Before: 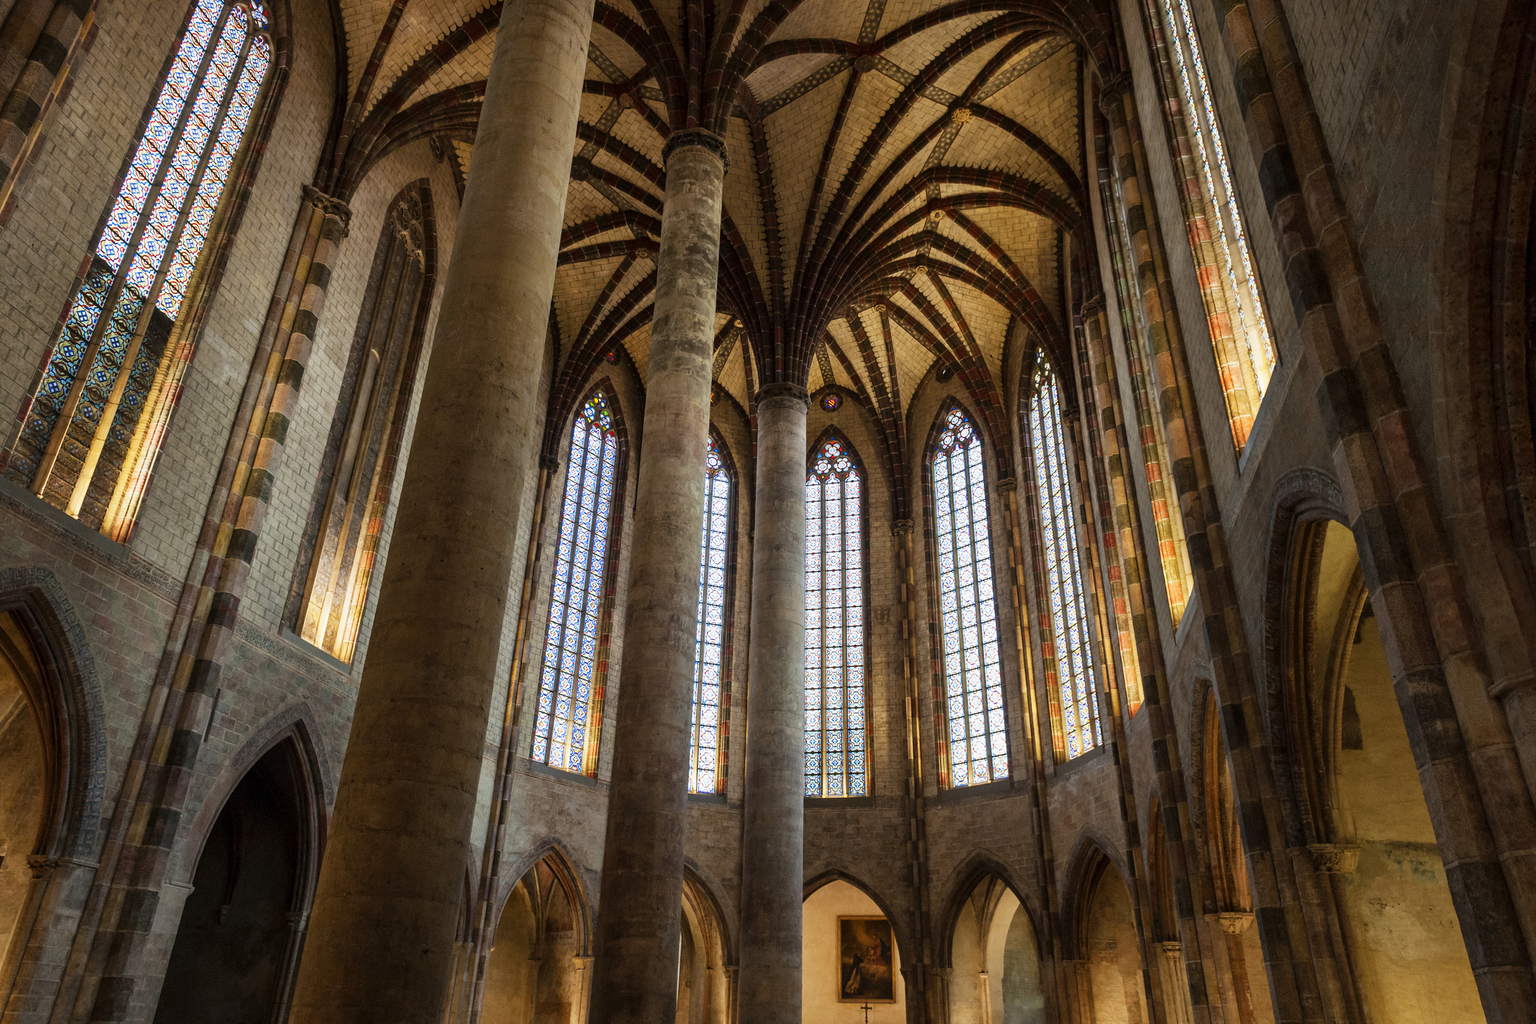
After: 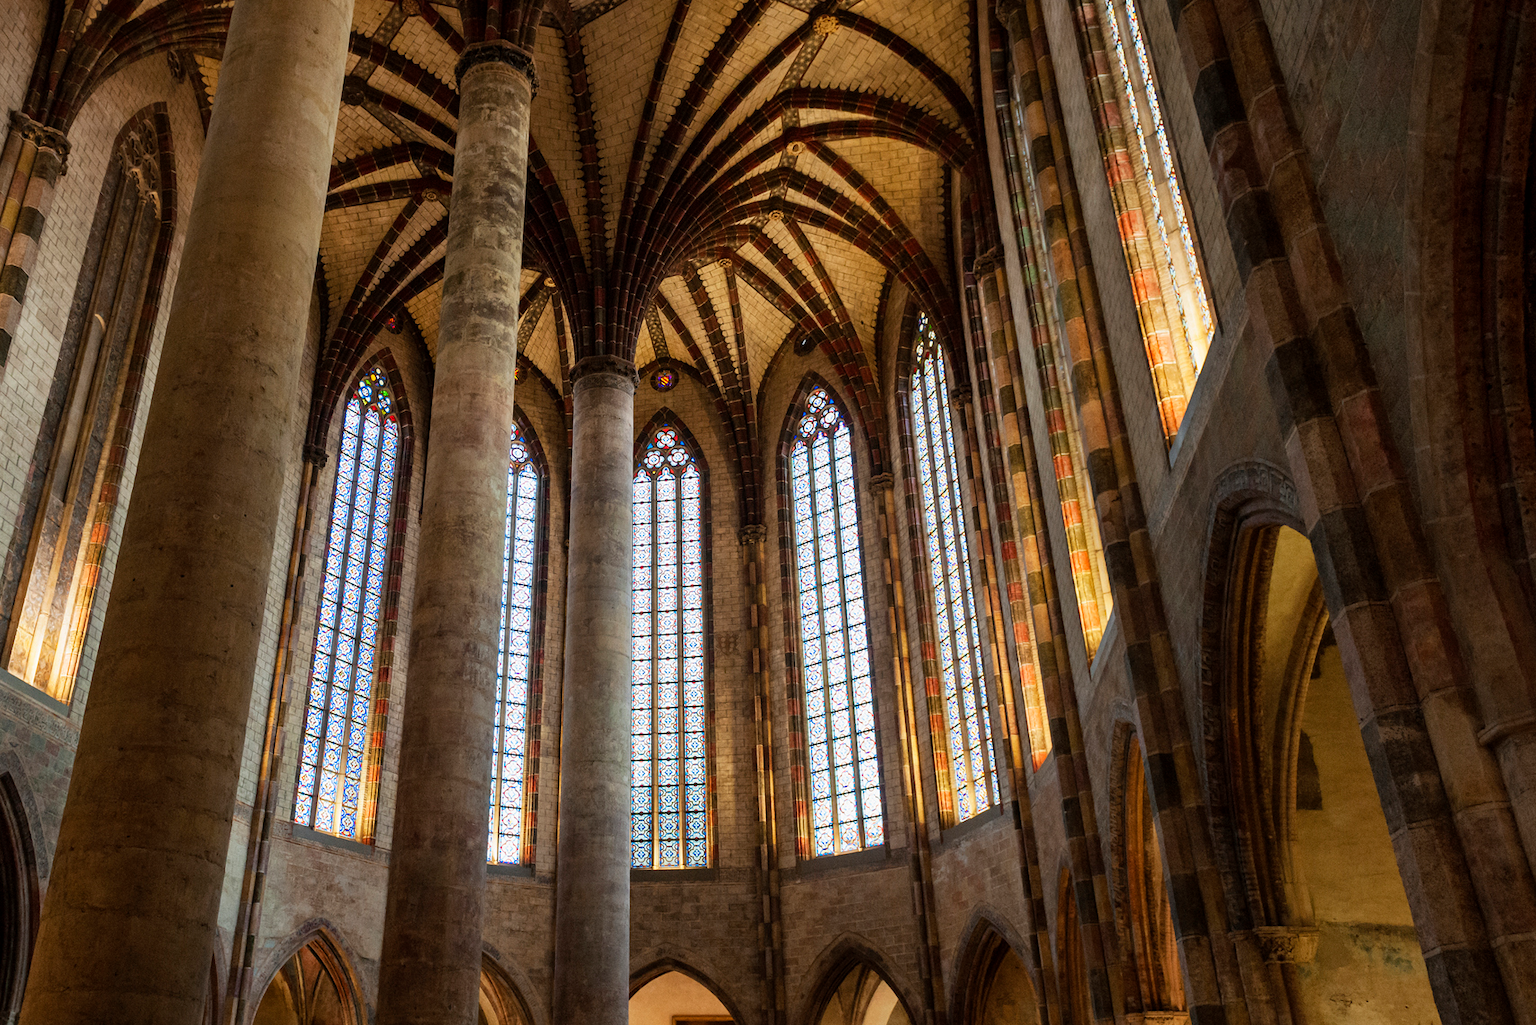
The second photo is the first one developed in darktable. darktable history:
crop: left 19.228%, top 9.402%, right 0%, bottom 9.682%
